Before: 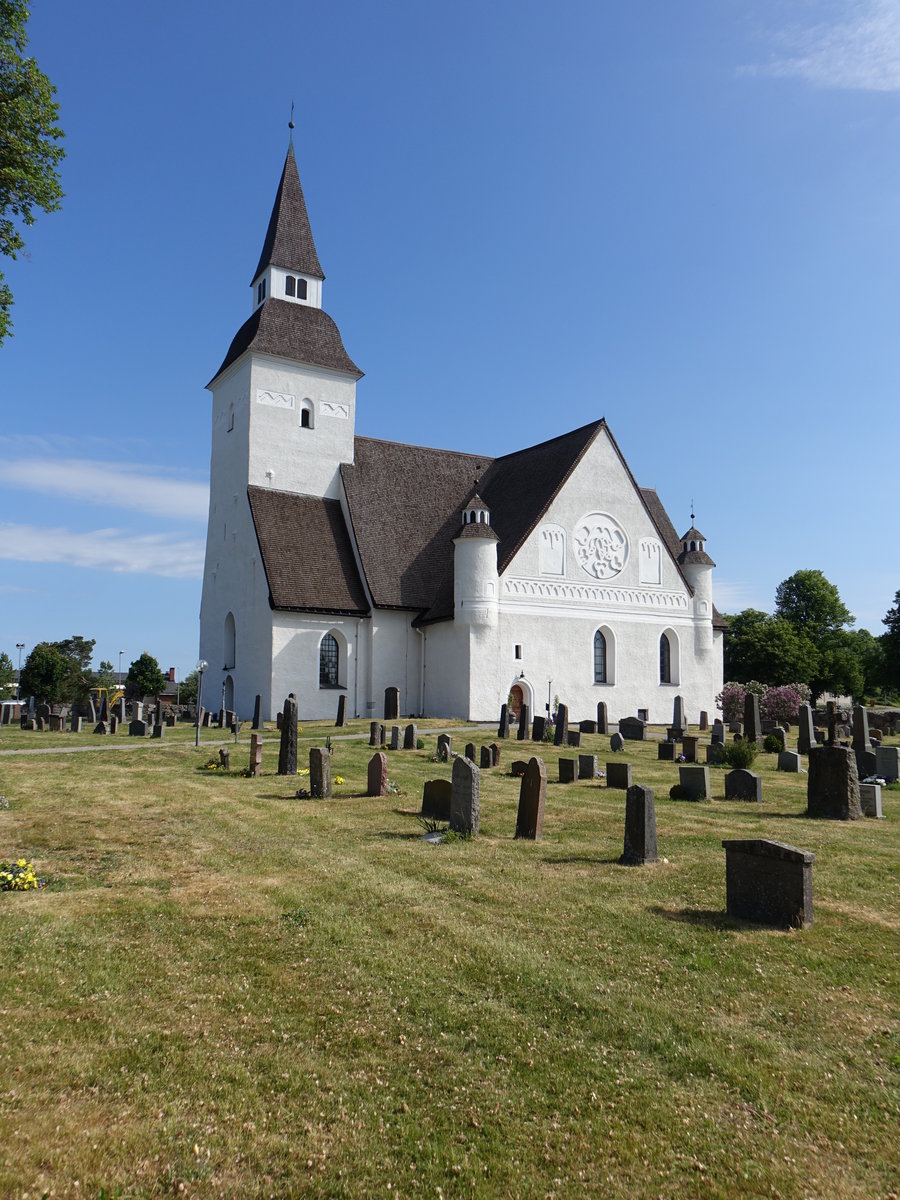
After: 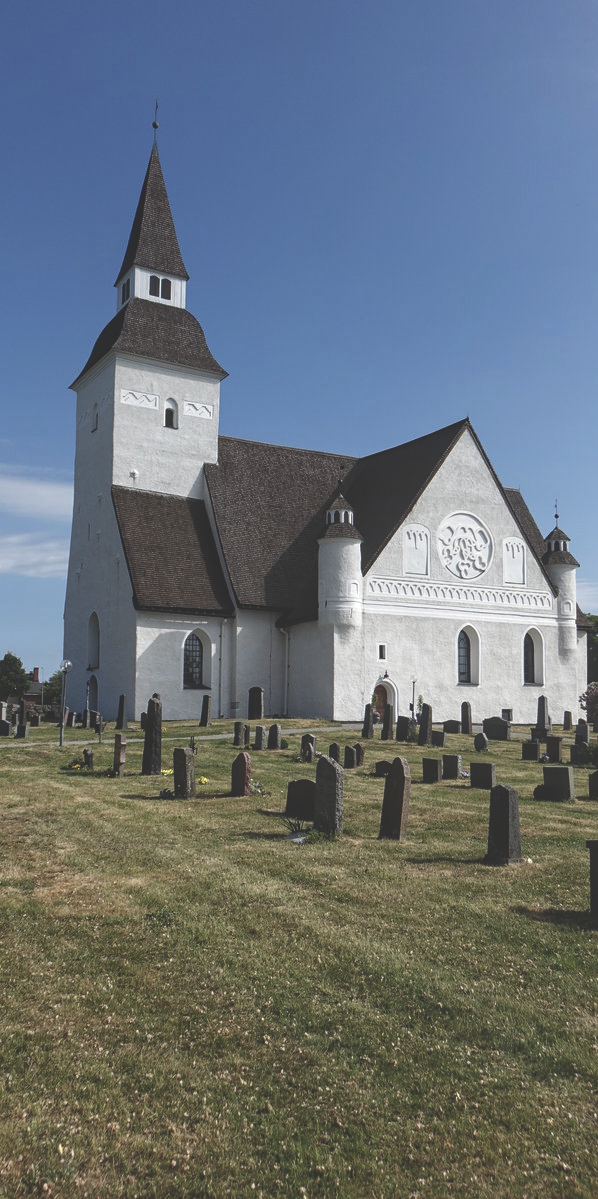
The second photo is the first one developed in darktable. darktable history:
color correction: highlights b* 0.001, saturation 0.829
local contrast: on, module defaults
exposure: black level correction -0.086, compensate highlight preservation false
contrast brightness saturation: brightness -0.218, saturation 0.085
crop and rotate: left 15.191%, right 18.331%
